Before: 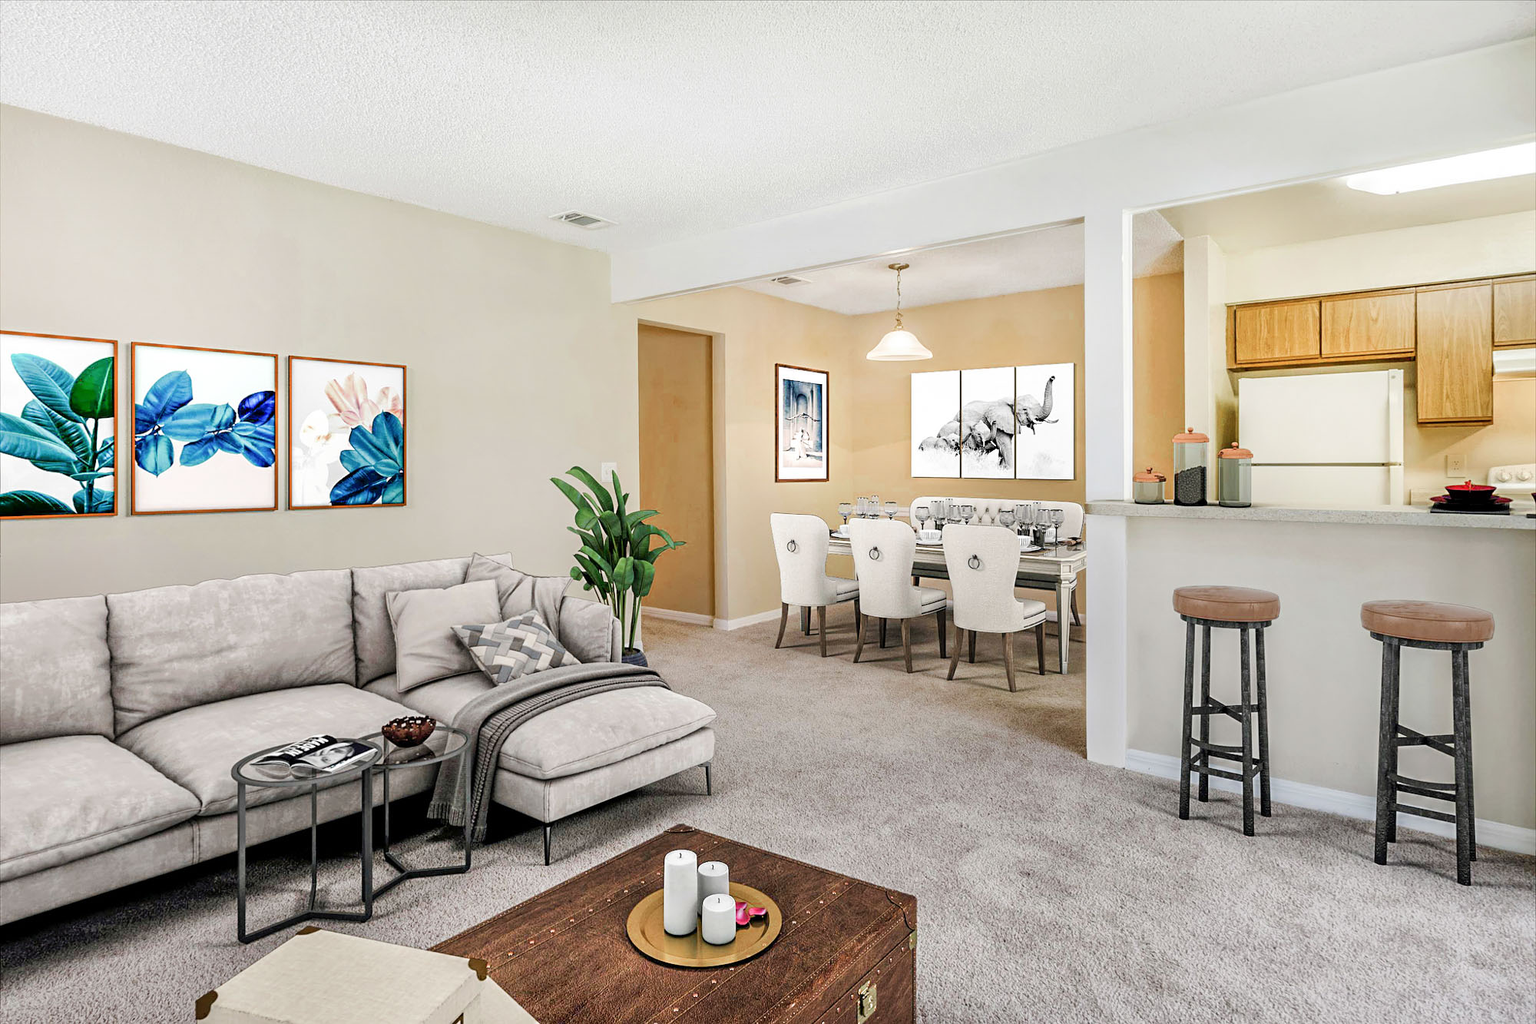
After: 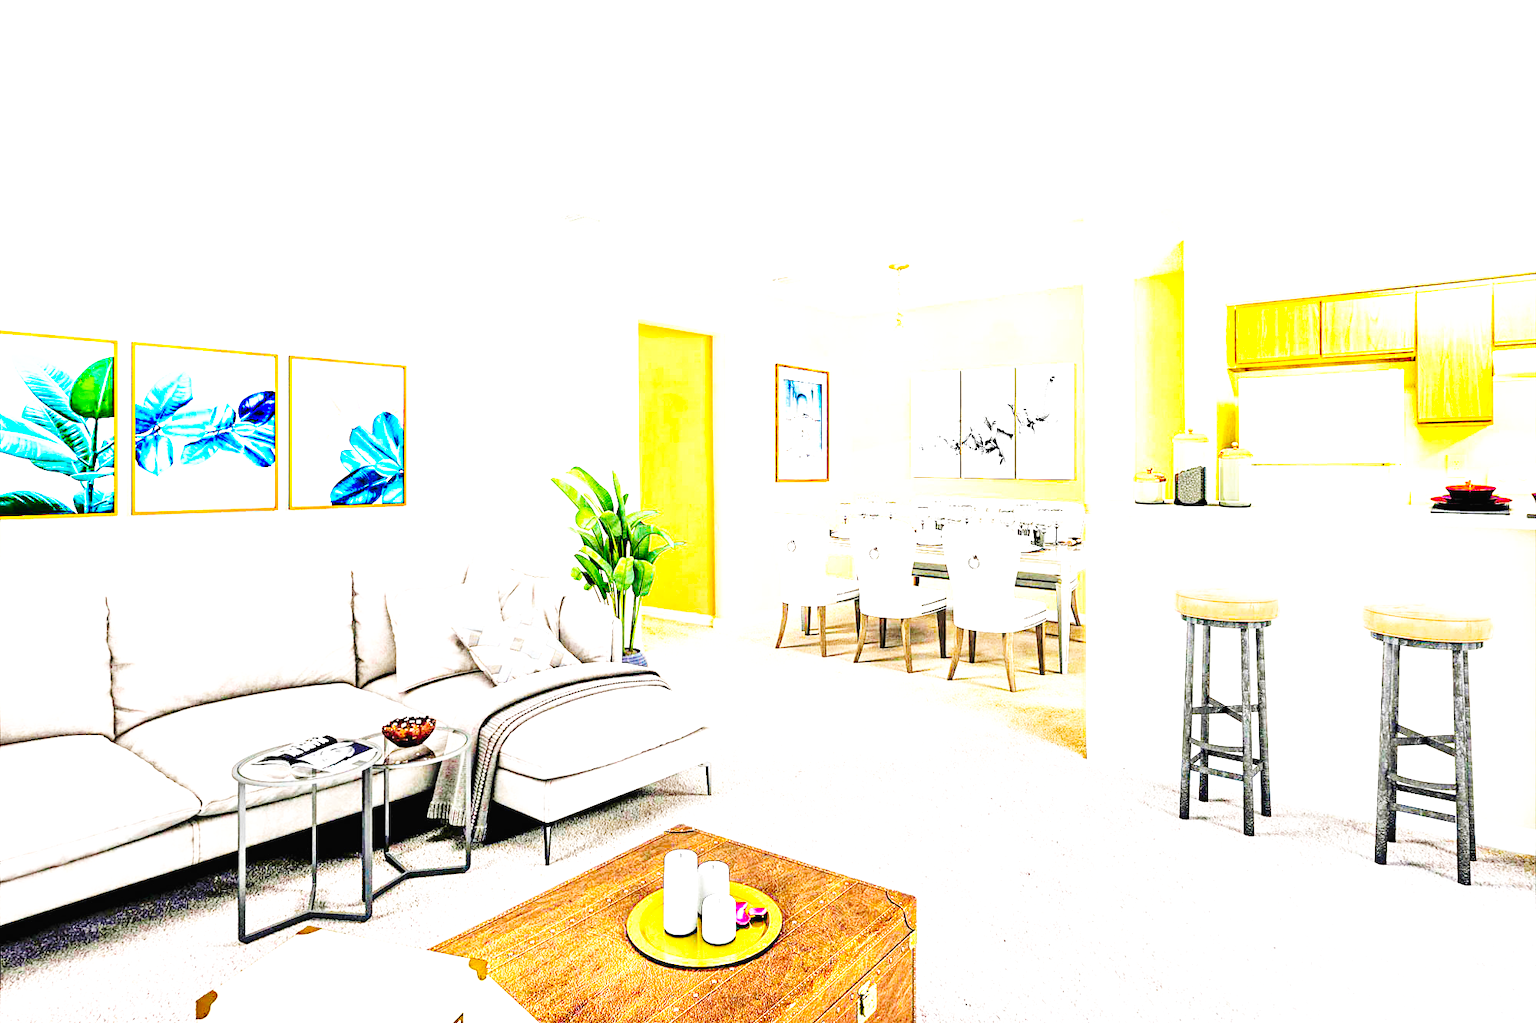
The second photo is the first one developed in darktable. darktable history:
base curve: curves: ch0 [(0, 0.003) (0.001, 0.002) (0.006, 0.004) (0.02, 0.022) (0.048, 0.086) (0.094, 0.234) (0.162, 0.431) (0.258, 0.629) (0.385, 0.8) (0.548, 0.918) (0.751, 0.988) (1, 1)], preserve colors none
exposure: black level correction 0, exposure 0.951 EV, compensate highlight preservation false
color balance rgb: linear chroma grading › global chroma 15.313%, perceptual saturation grading › global saturation 33.214%, perceptual brilliance grading › global brilliance 25.527%, global vibrance 20%
